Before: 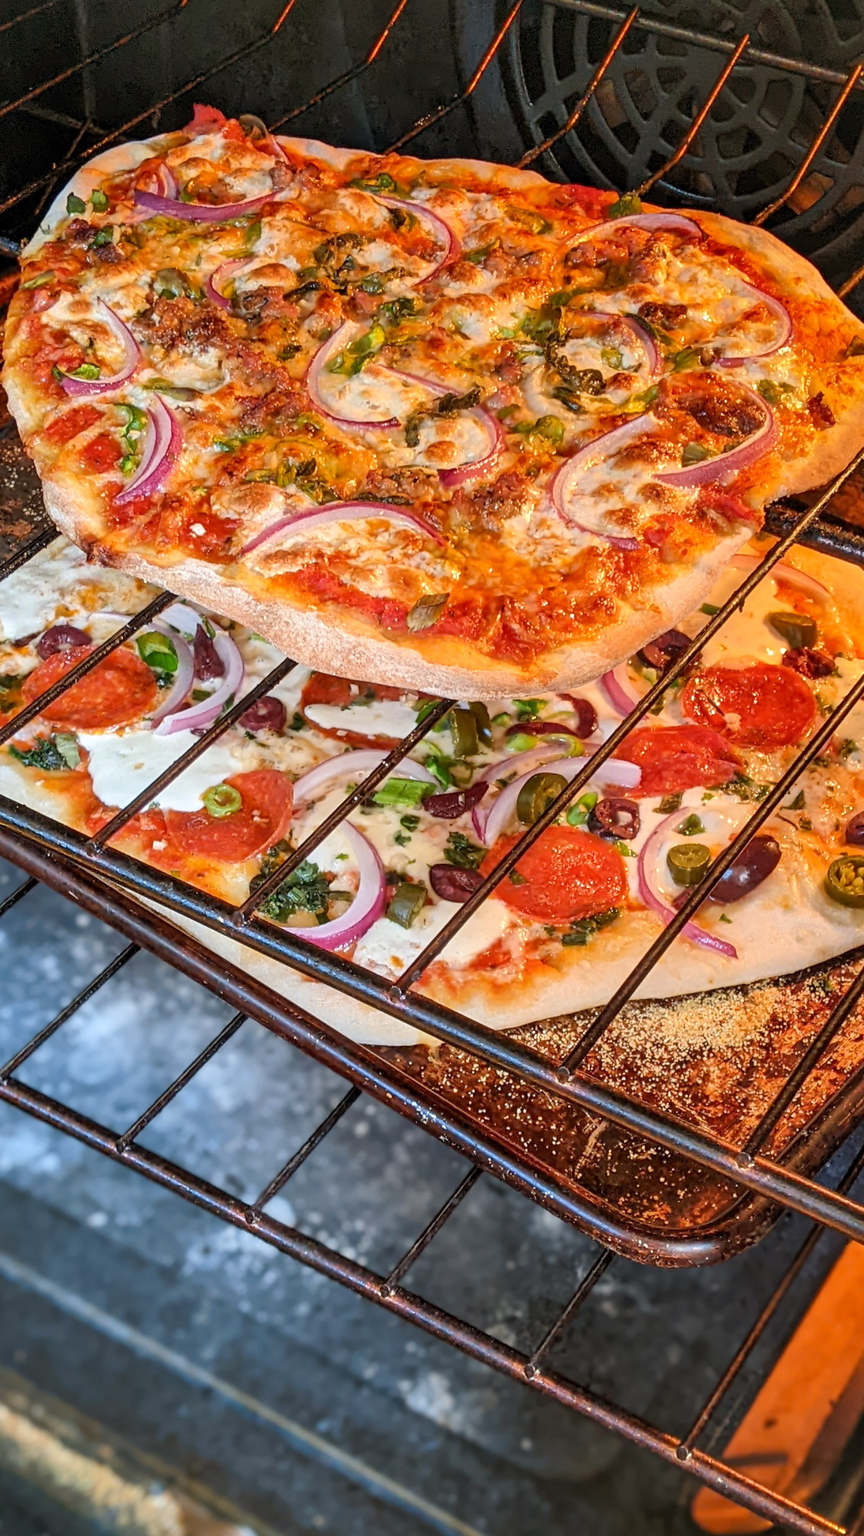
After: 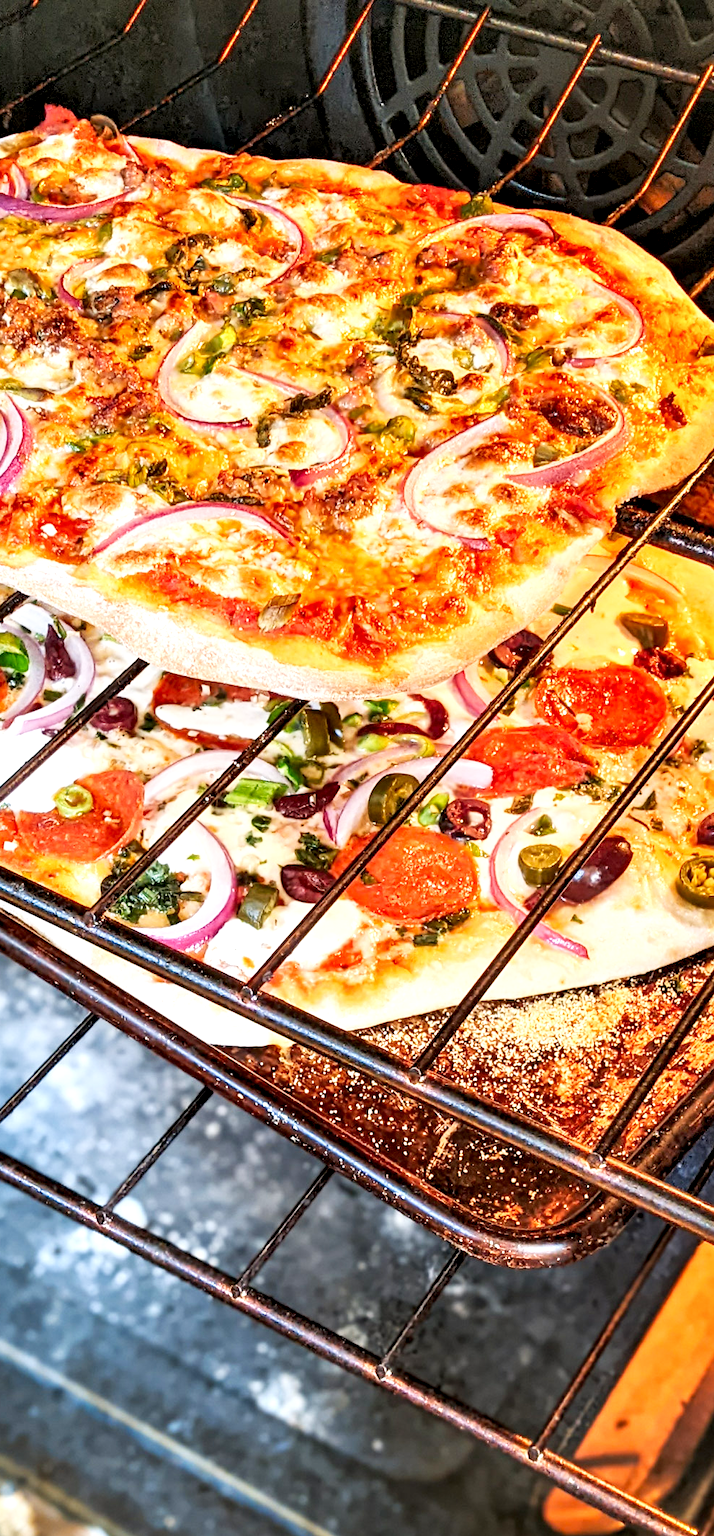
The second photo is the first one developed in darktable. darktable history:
tone curve: curves: ch0 [(0, 0.017) (0.259, 0.344) (0.593, 0.778) (0.786, 0.931) (1, 0.999)]; ch1 [(0, 0) (0.405, 0.387) (0.442, 0.47) (0.492, 0.5) (0.511, 0.503) (0.548, 0.596) (0.7, 0.795) (1, 1)]; ch2 [(0, 0) (0.411, 0.433) (0.5, 0.504) (0.535, 0.581) (1, 1)], preserve colors none
crop: left 17.311%, bottom 0.041%
local contrast: highlights 139%, shadows 137%, detail 139%, midtone range 0.26
